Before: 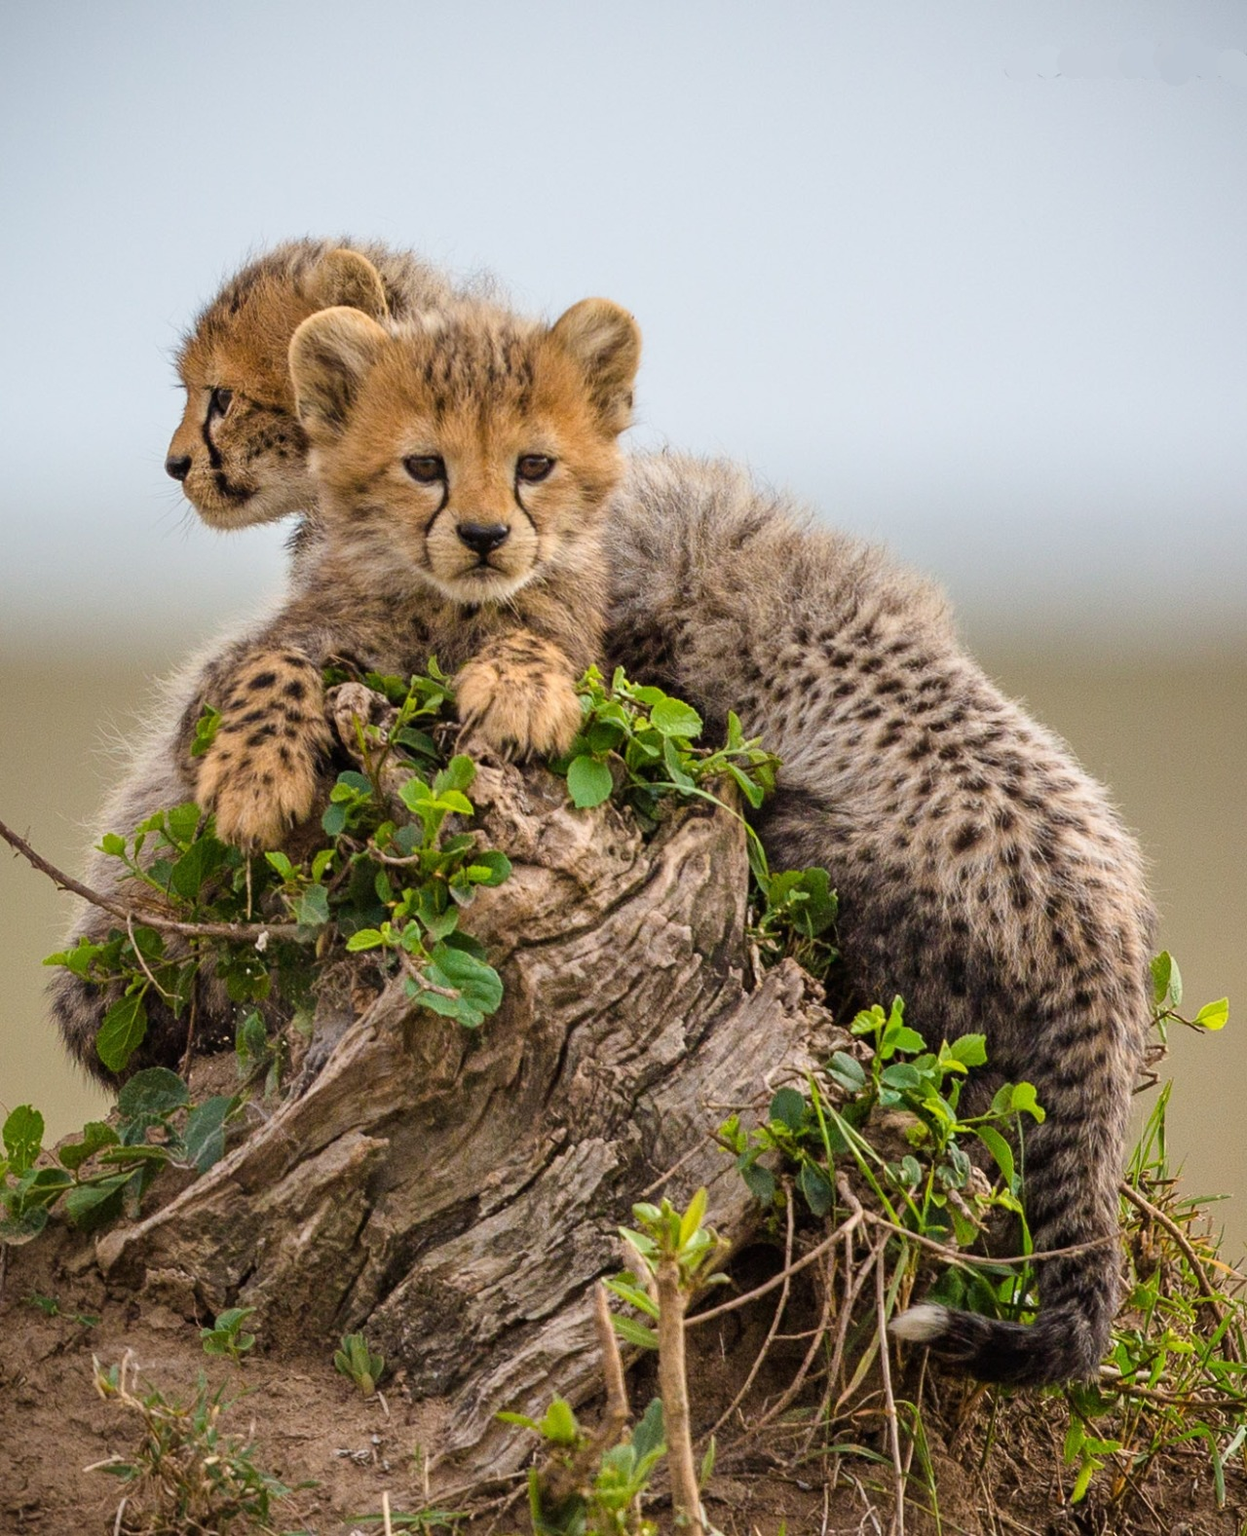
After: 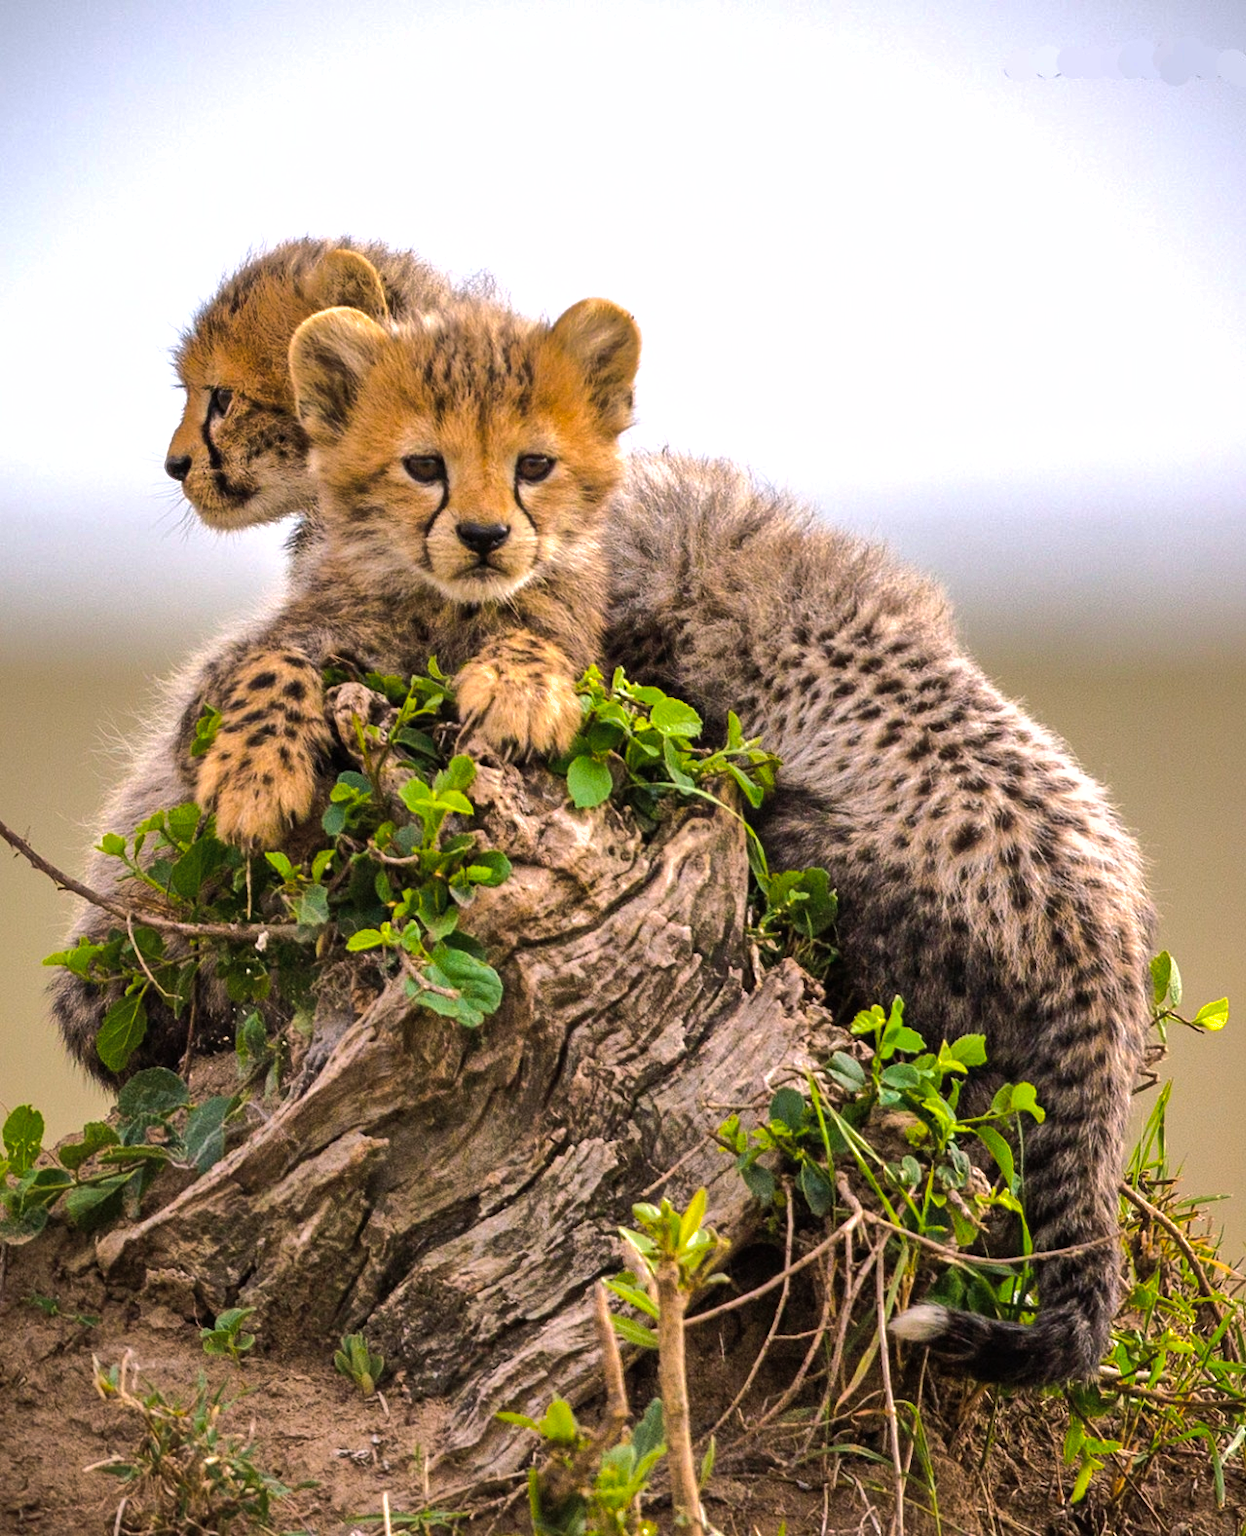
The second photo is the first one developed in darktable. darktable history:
color balance rgb: highlights gain › chroma 1.472%, highlights gain › hue 312.45°, linear chroma grading › global chroma 15.437%, perceptual saturation grading › global saturation -3.286%, perceptual saturation grading › shadows -1.666%, perceptual brilliance grading › highlights 17.036%, perceptual brilliance grading › mid-tones 32.151%, perceptual brilliance grading › shadows -31.194%
shadows and highlights: on, module defaults
